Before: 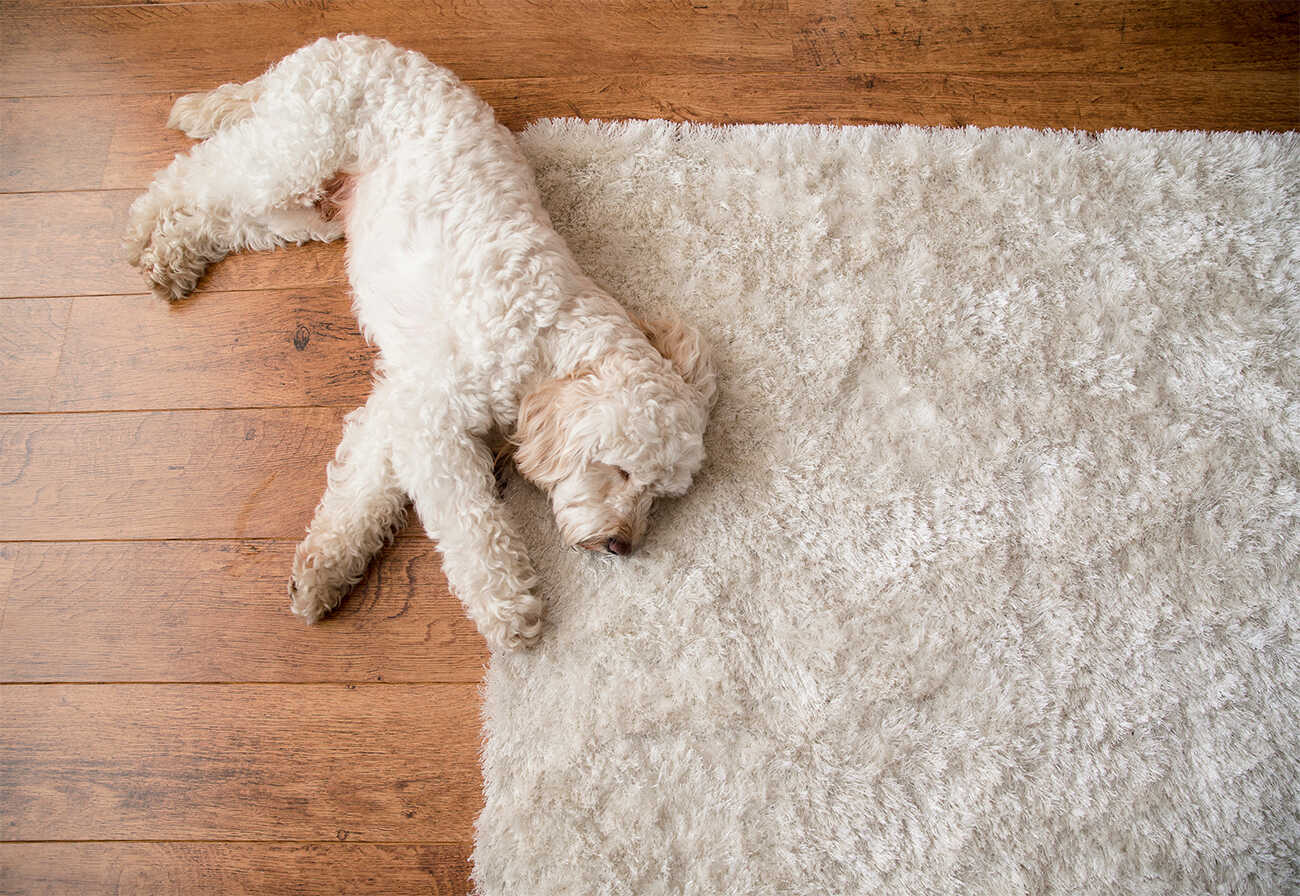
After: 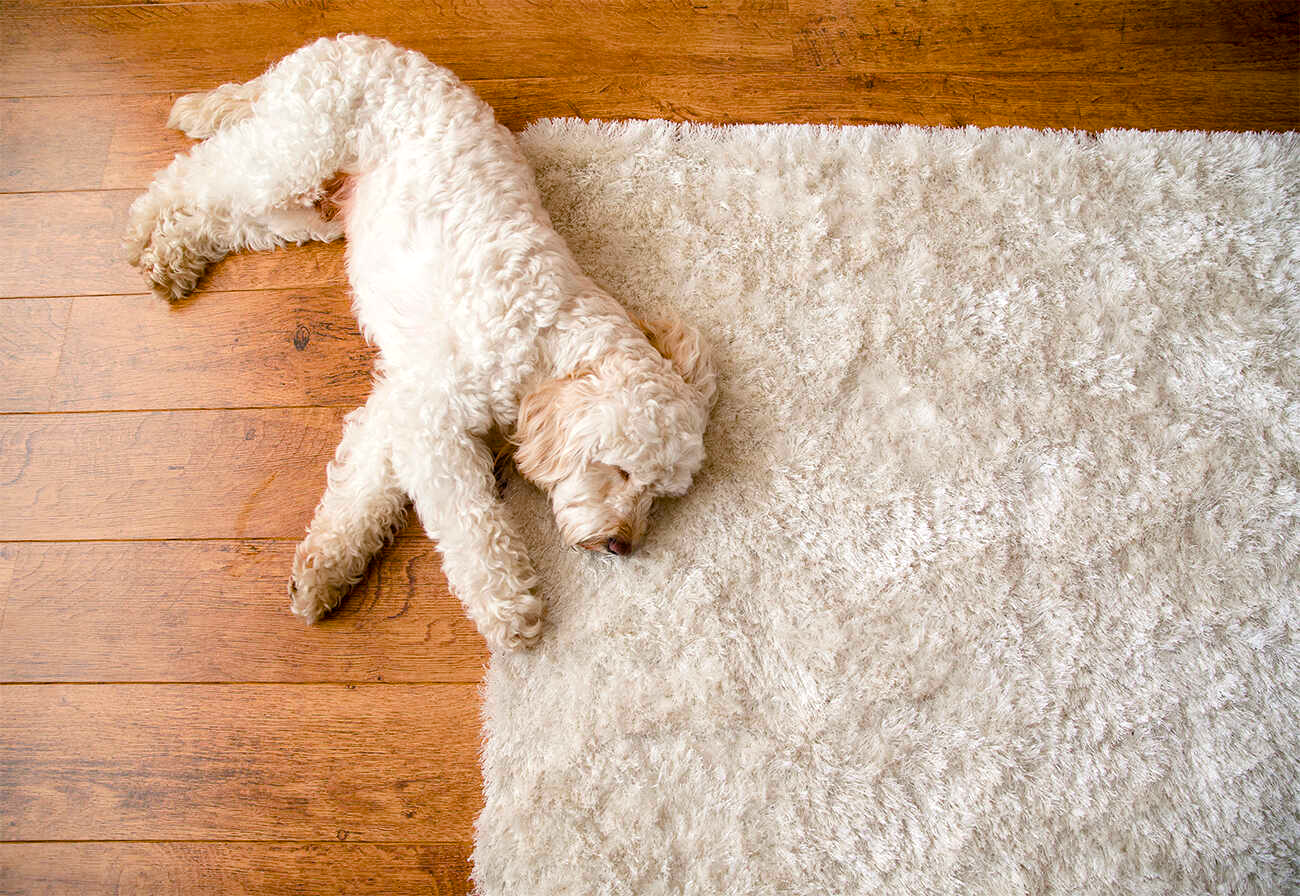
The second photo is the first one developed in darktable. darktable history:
color balance rgb: highlights gain › luminance 15.023%, linear chroma grading › global chroma 15.501%, perceptual saturation grading › global saturation 20%, perceptual saturation grading › highlights -25.659%, perceptual saturation grading › shadows 25.95%, global vibrance 20%
